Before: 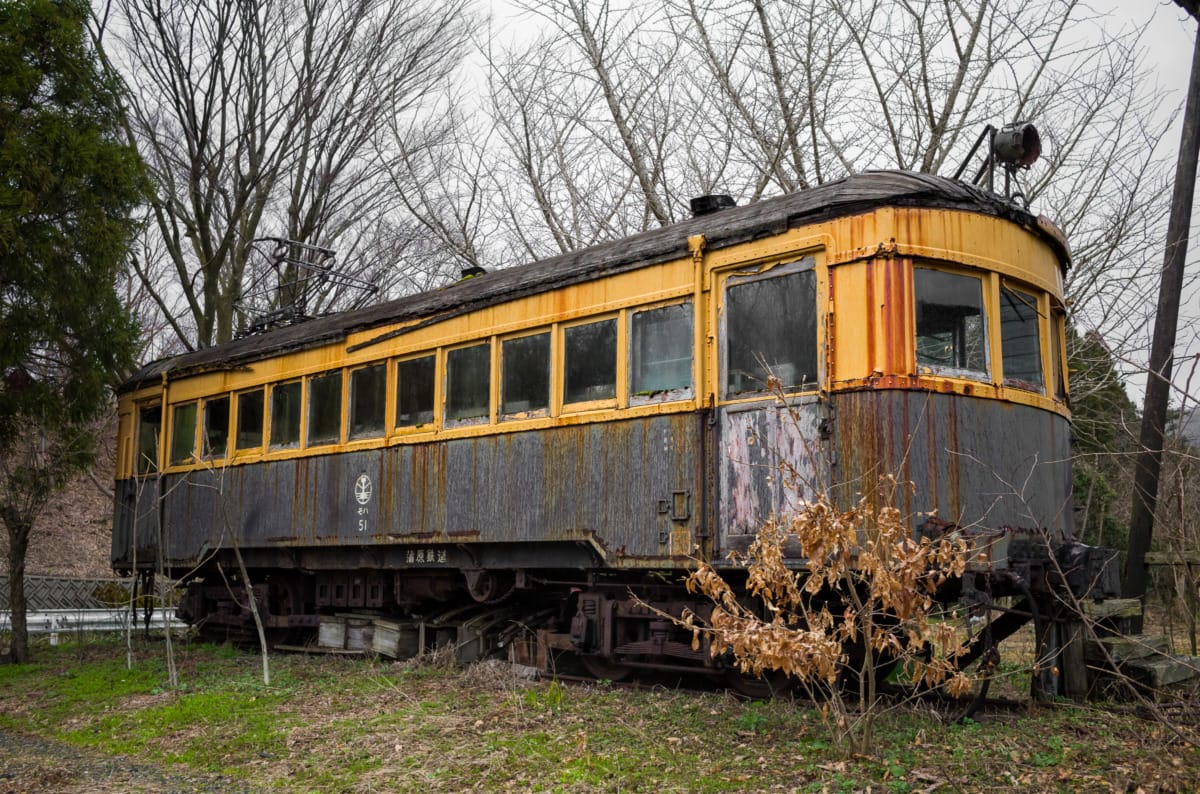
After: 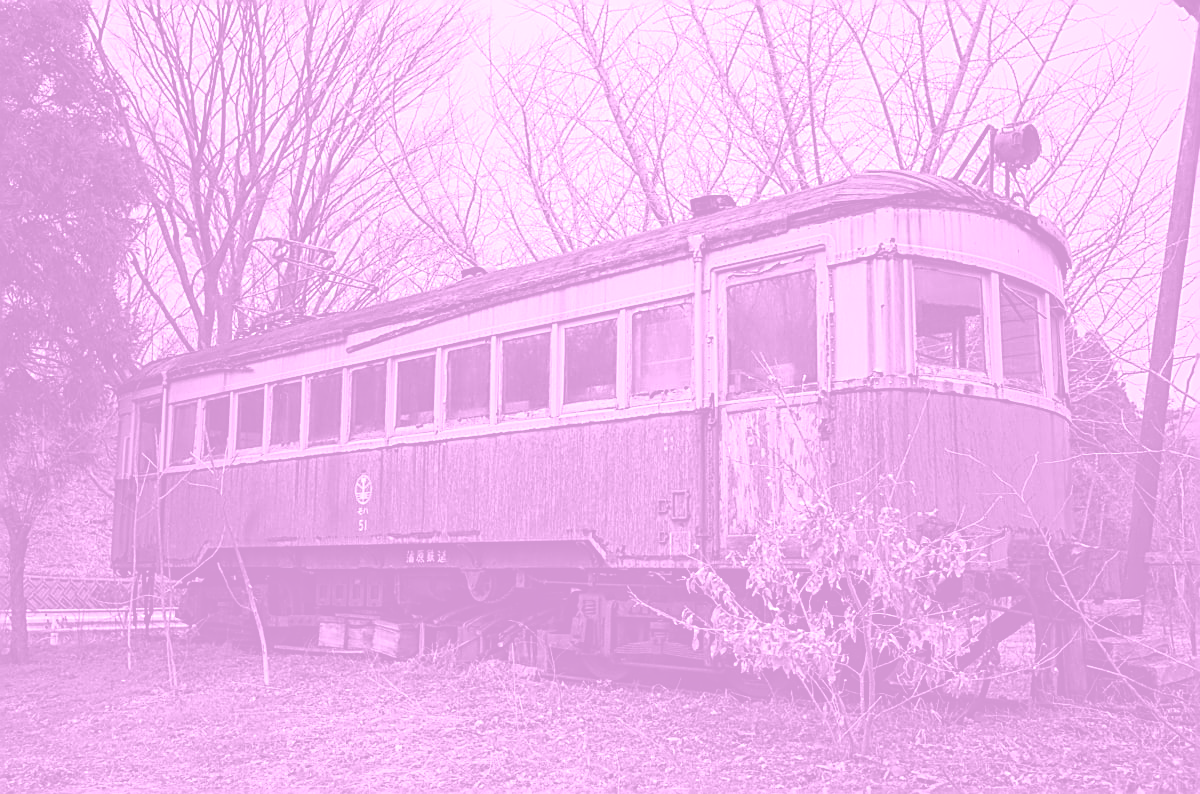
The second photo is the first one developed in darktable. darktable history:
tone equalizer: -8 EV -0.417 EV, -7 EV -0.389 EV, -6 EV -0.333 EV, -5 EV -0.222 EV, -3 EV 0.222 EV, -2 EV 0.333 EV, -1 EV 0.389 EV, +0 EV 0.417 EV, edges refinement/feathering 500, mask exposure compensation -1.57 EV, preserve details no
sharpen: amount 1
colorize: hue 331.2°, saturation 69%, source mix 30.28%, lightness 69.02%, version 1
white balance: red 0.978, blue 0.999
color balance rgb: shadows lift › chroma 2%, shadows lift › hue 247.2°, power › chroma 0.3%, power › hue 25.2°, highlights gain › chroma 3%, highlights gain › hue 60°, global offset › luminance 0.75%, perceptual saturation grading › global saturation 20%, perceptual saturation grading › highlights -20%, perceptual saturation grading › shadows 30%, global vibrance 20%
